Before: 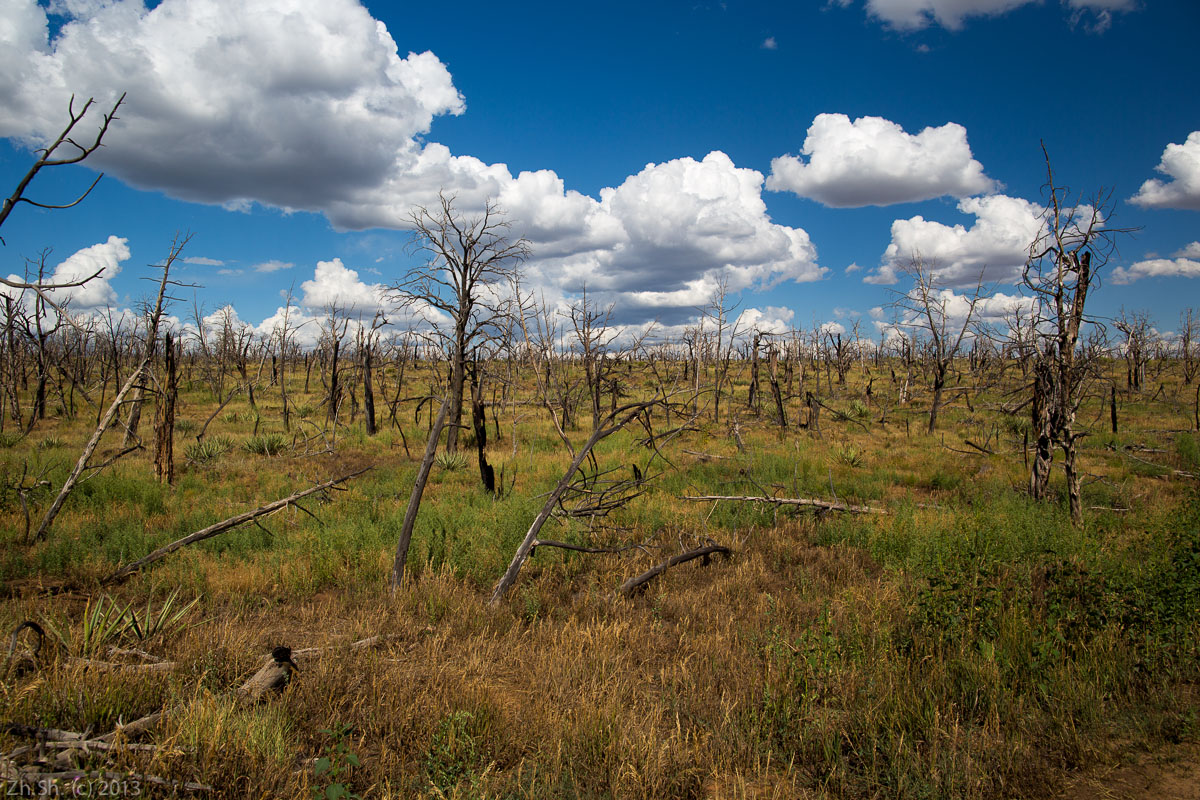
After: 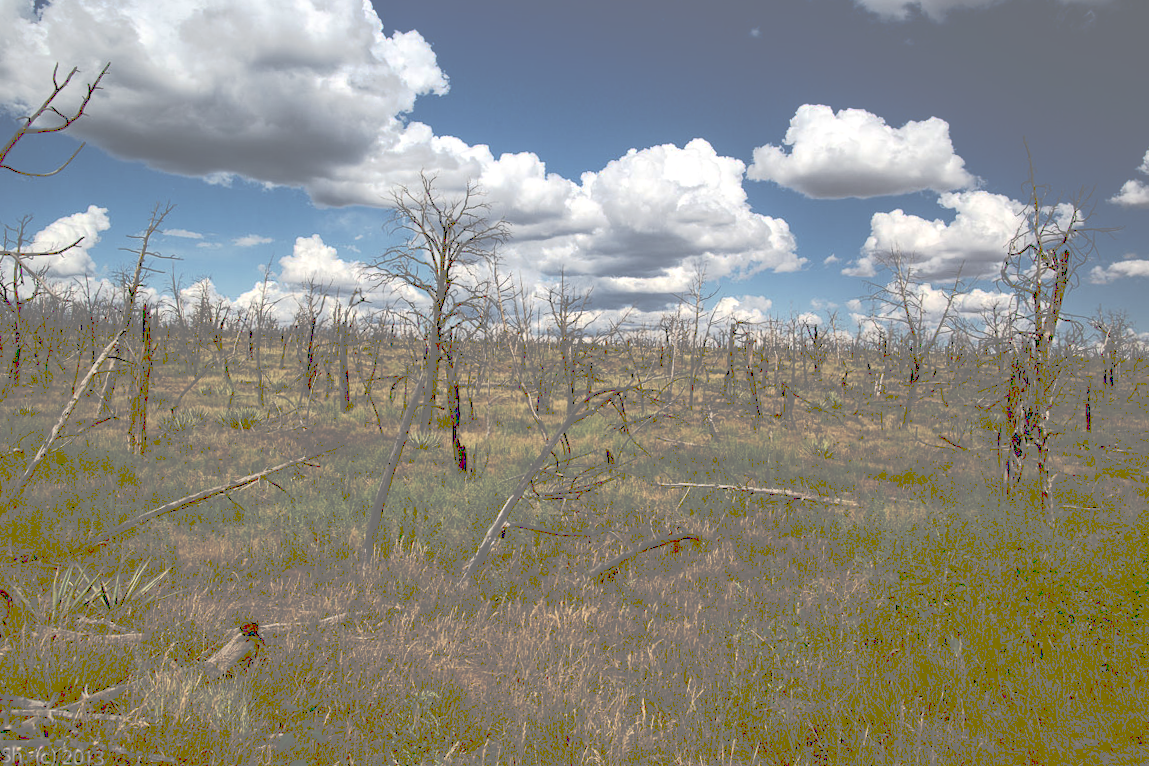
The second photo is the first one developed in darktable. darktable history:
contrast brightness saturation: contrast 0.28
crop and rotate: angle -1.69°
tone curve: curves: ch0 [(0, 0) (0.003, 0.453) (0.011, 0.457) (0.025, 0.457) (0.044, 0.463) (0.069, 0.464) (0.1, 0.471) (0.136, 0.475) (0.177, 0.481) (0.224, 0.486) (0.277, 0.496) (0.335, 0.515) (0.399, 0.544) (0.468, 0.577) (0.543, 0.621) (0.623, 0.67) (0.709, 0.73) (0.801, 0.788) (0.898, 0.848) (1, 1)], preserve colors none
local contrast: on, module defaults
